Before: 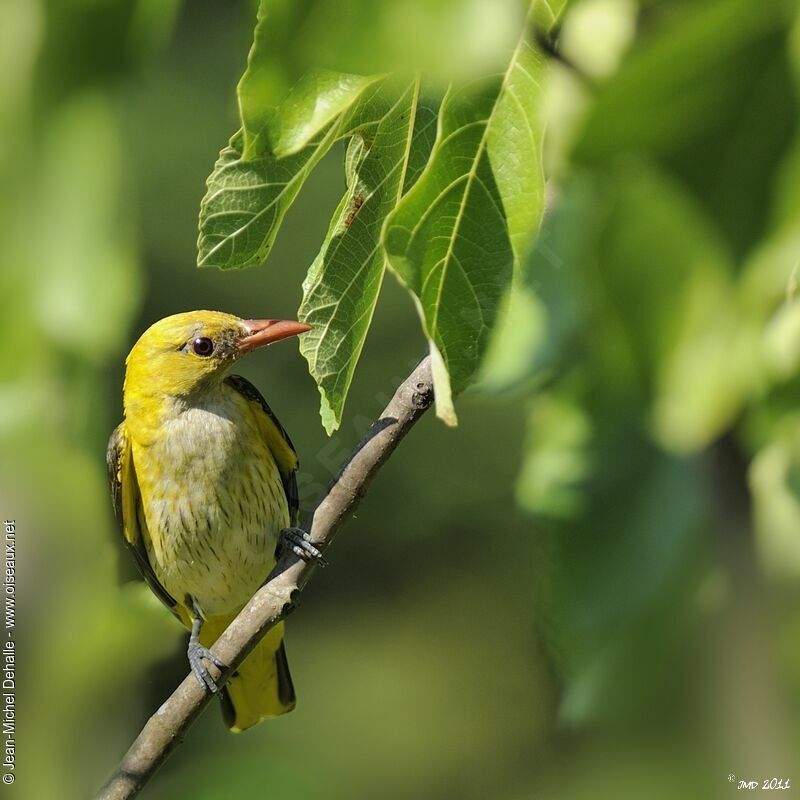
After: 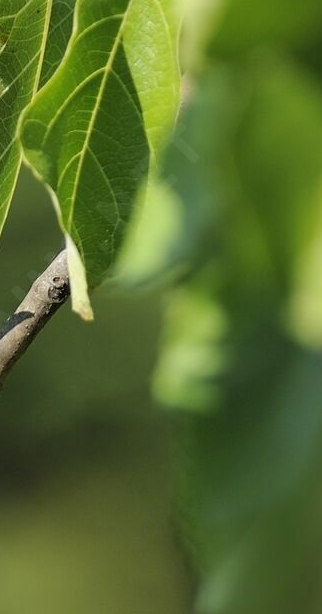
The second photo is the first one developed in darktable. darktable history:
shadows and highlights: shadows 32.95, highlights -47.56, compress 50%, soften with gaussian
crop: left 45.572%, top 13.26%, right 14.135%, bottom 9.982%
